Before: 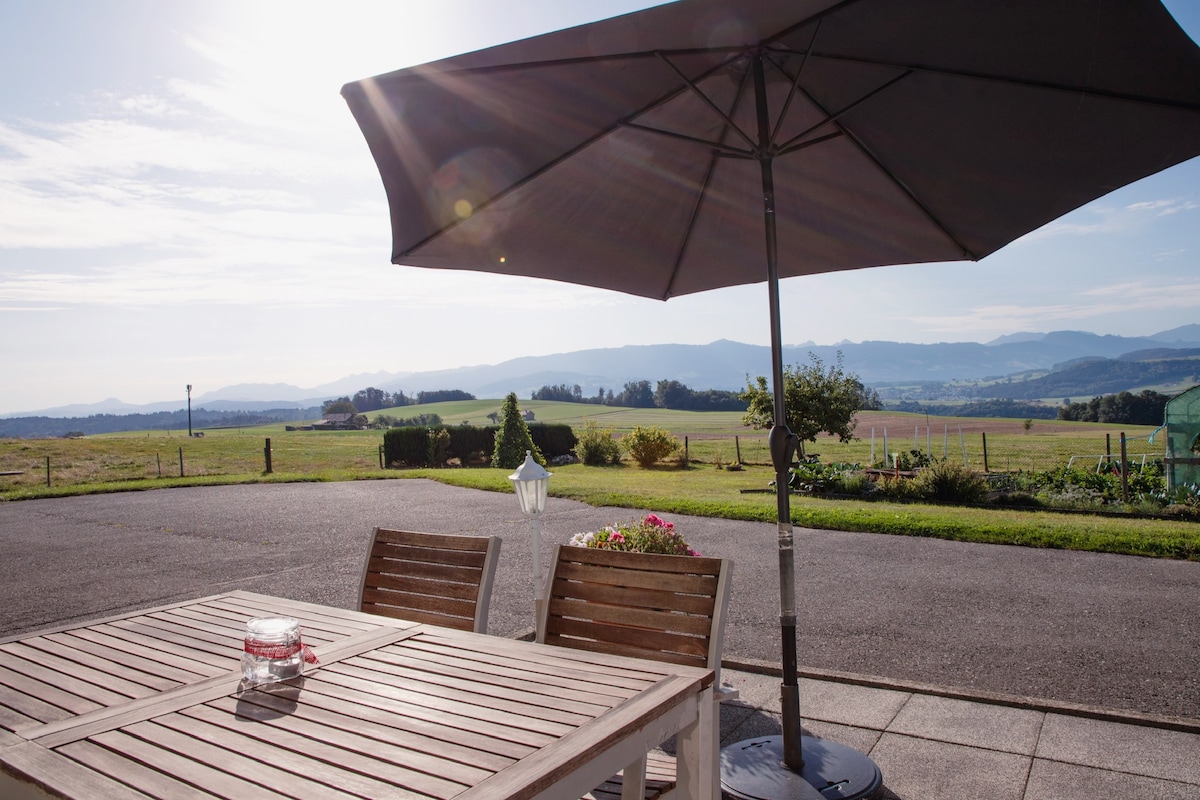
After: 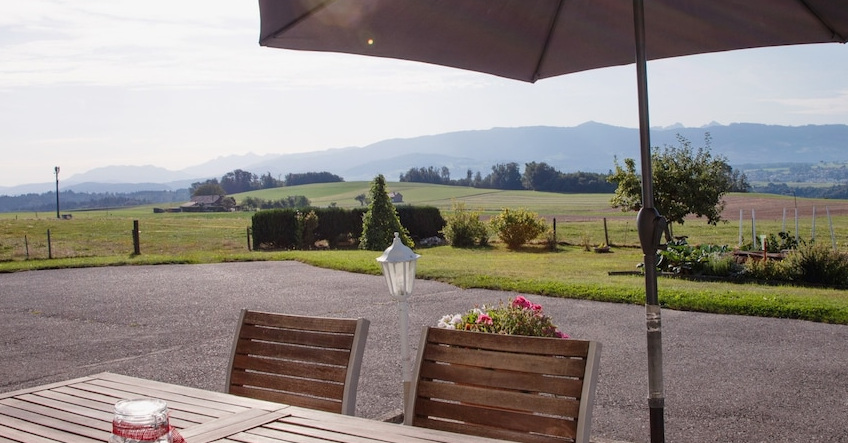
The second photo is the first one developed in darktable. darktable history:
crop: left 11.02%, top 27.272%, right 18.258%, bottom 17.293%
